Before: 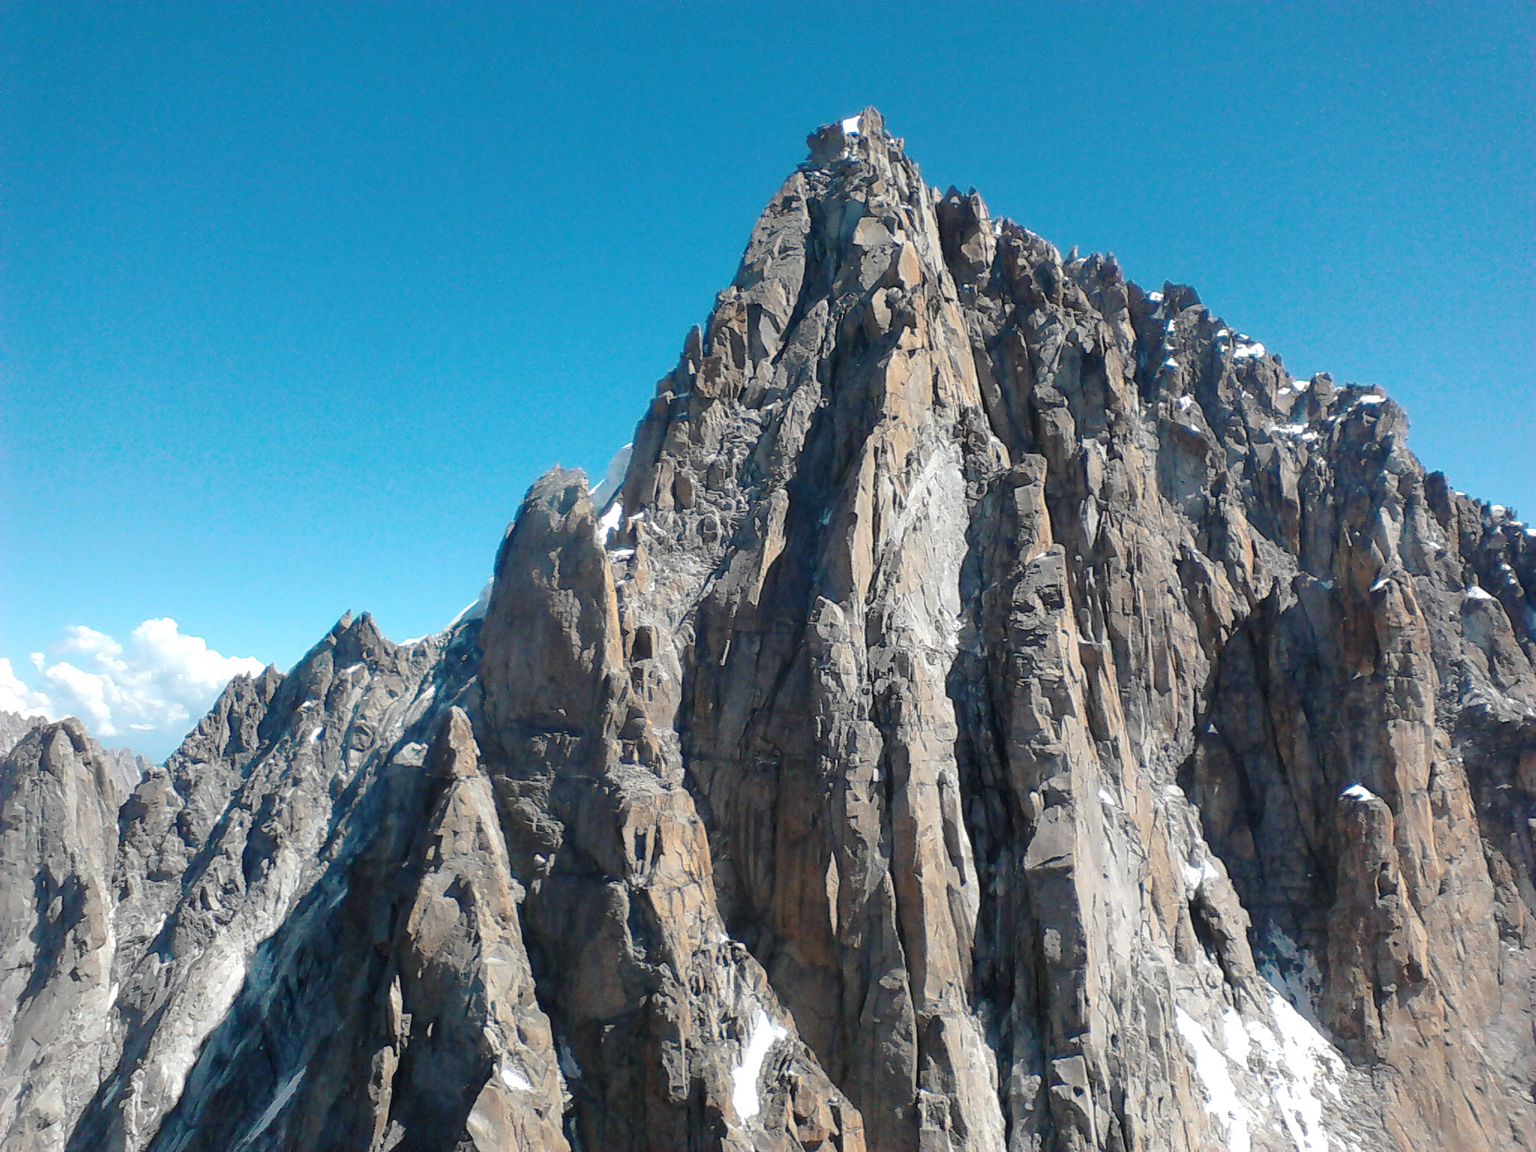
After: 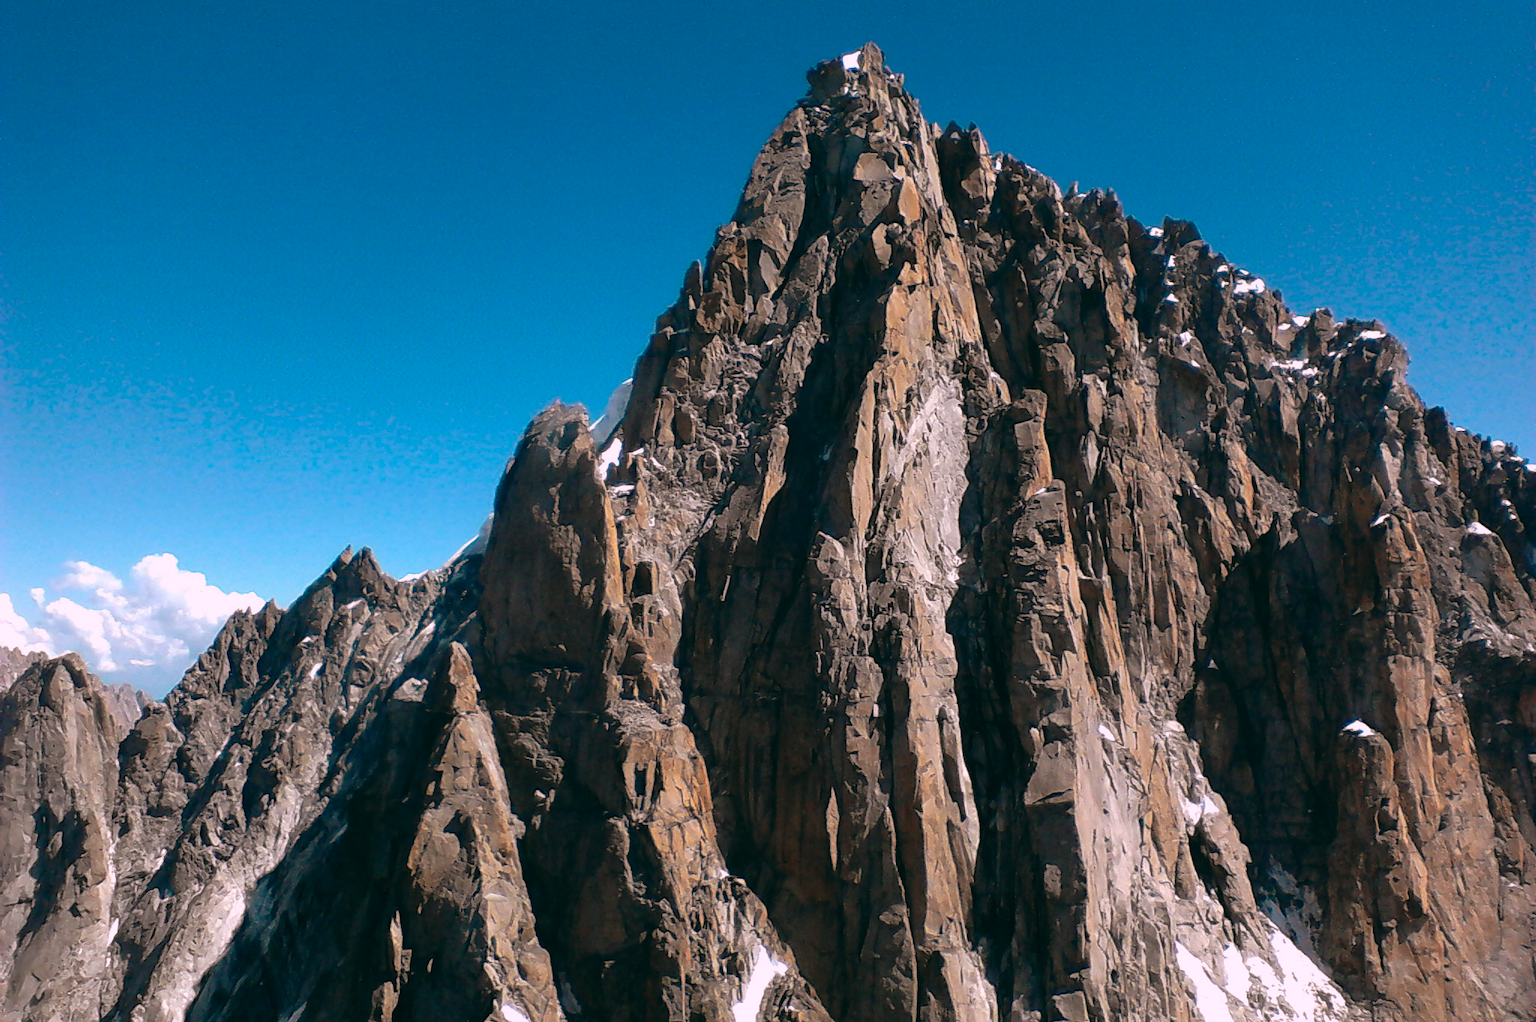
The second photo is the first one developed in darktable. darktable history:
crop and rotate: top 5.609%, bottom 5.609%
rgb levels: mode RGB, independent channels, levels [[0, 0.5, 1], [0, 0.521, 1], [0, 0.536, 1]]
color balance: lift [1.016, 0.983, 1, 1.017], gamma [0.78, 1.018, 1.043, 0.957], gain [0.786, 1.063, 0.937, 1.017], input saturation 118.26%, contrast 13.43%, contrast fulcrum 21.62%, output saturation 82.76%
